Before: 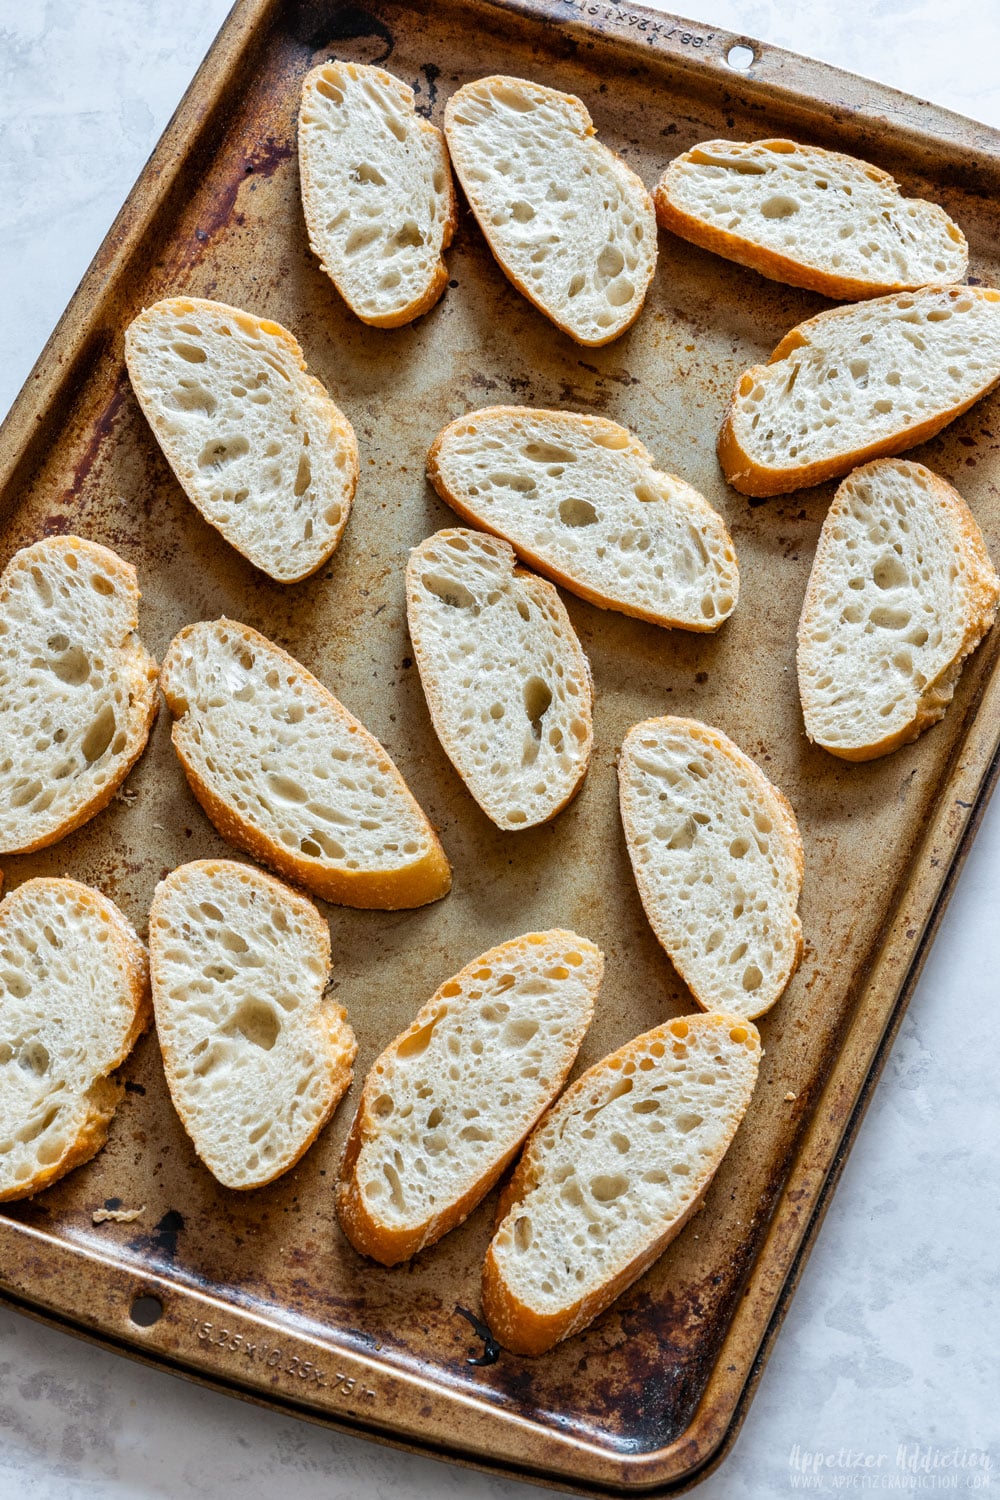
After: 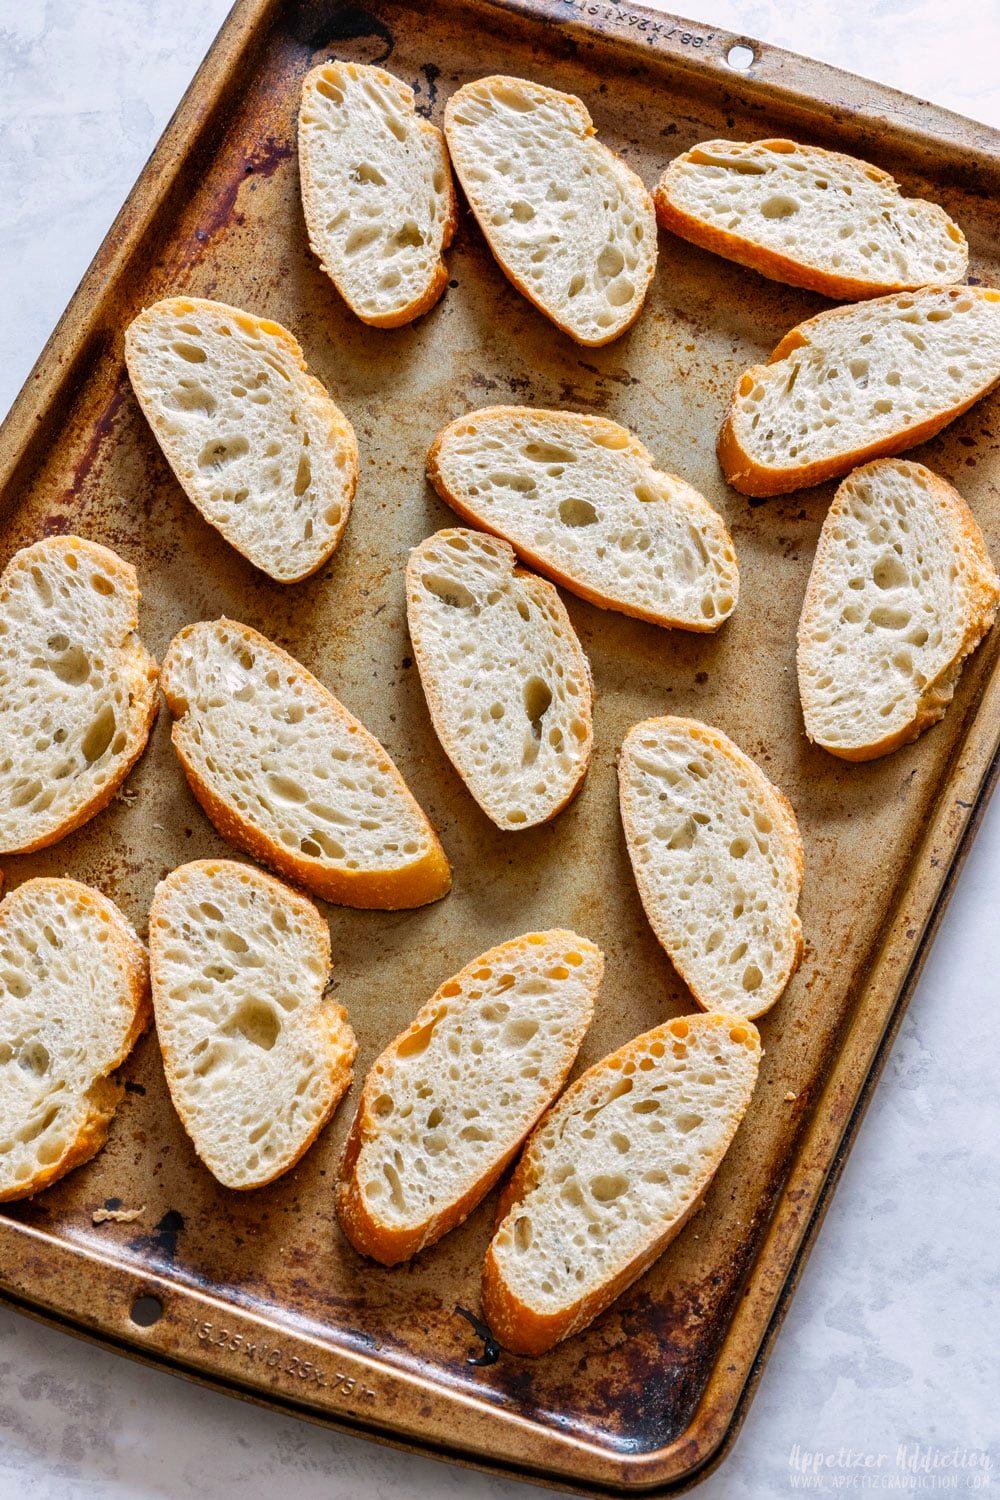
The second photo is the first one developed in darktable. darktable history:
color correction: highlights a* 3.5, highlights b* 2.24, saturation 1.22
